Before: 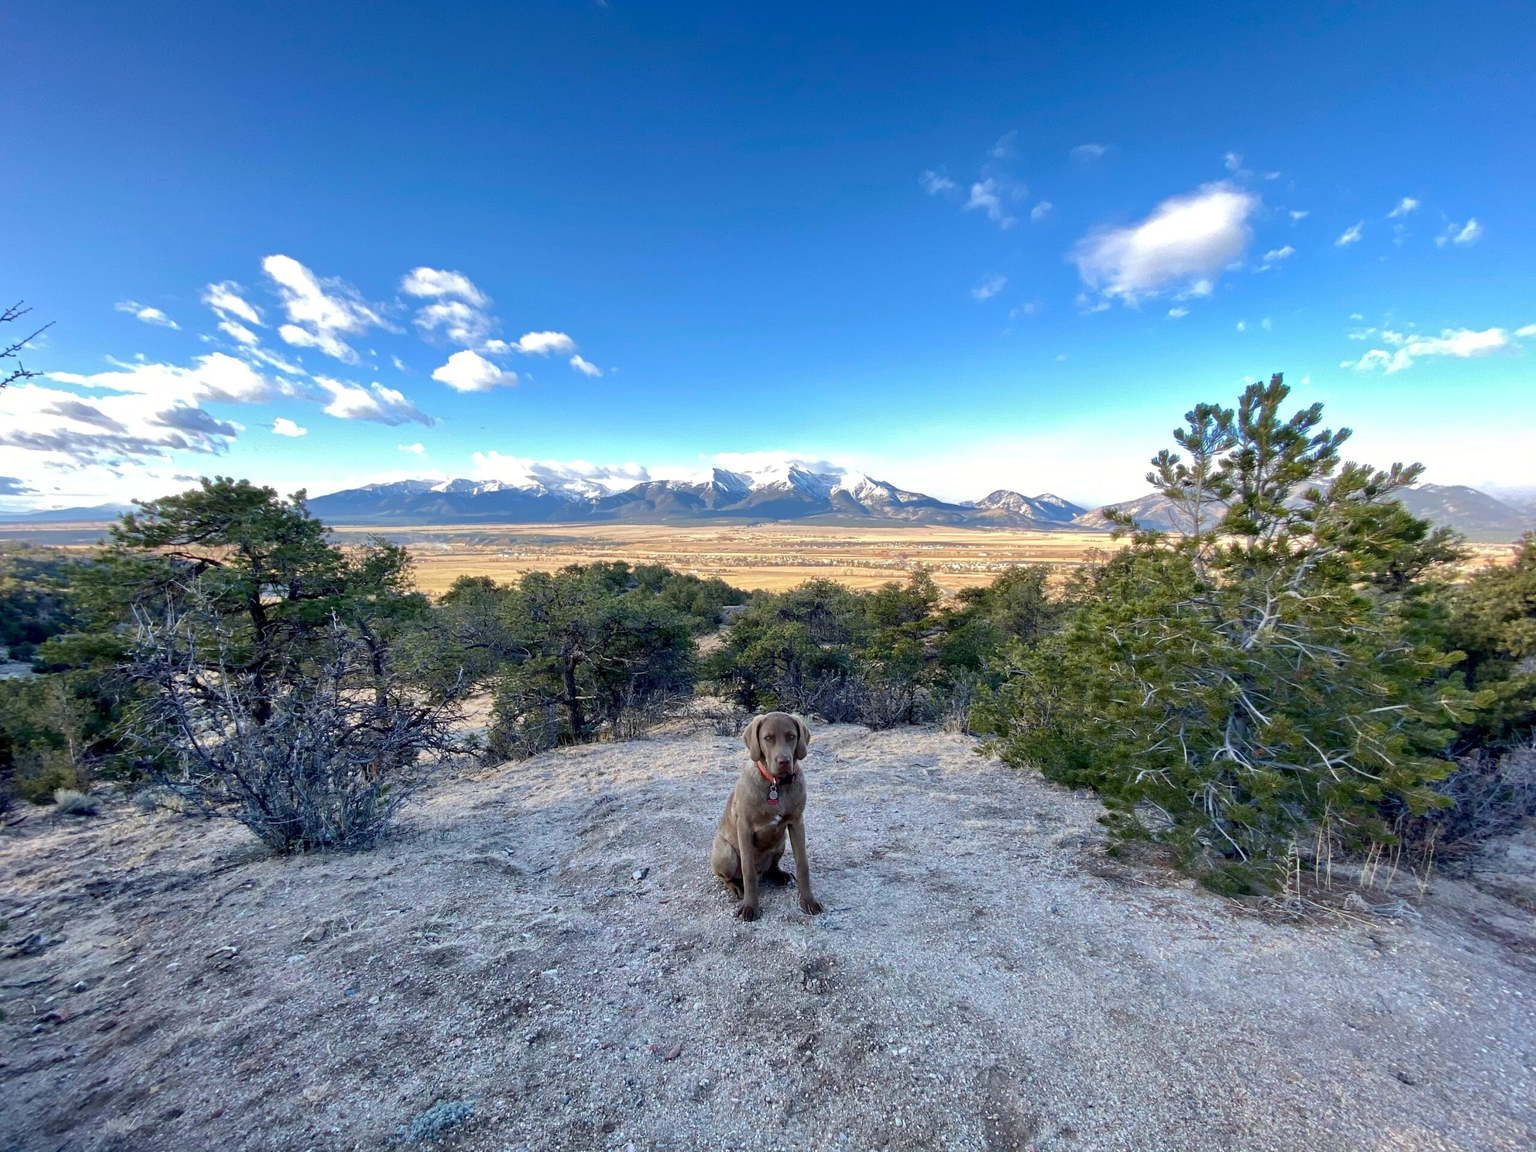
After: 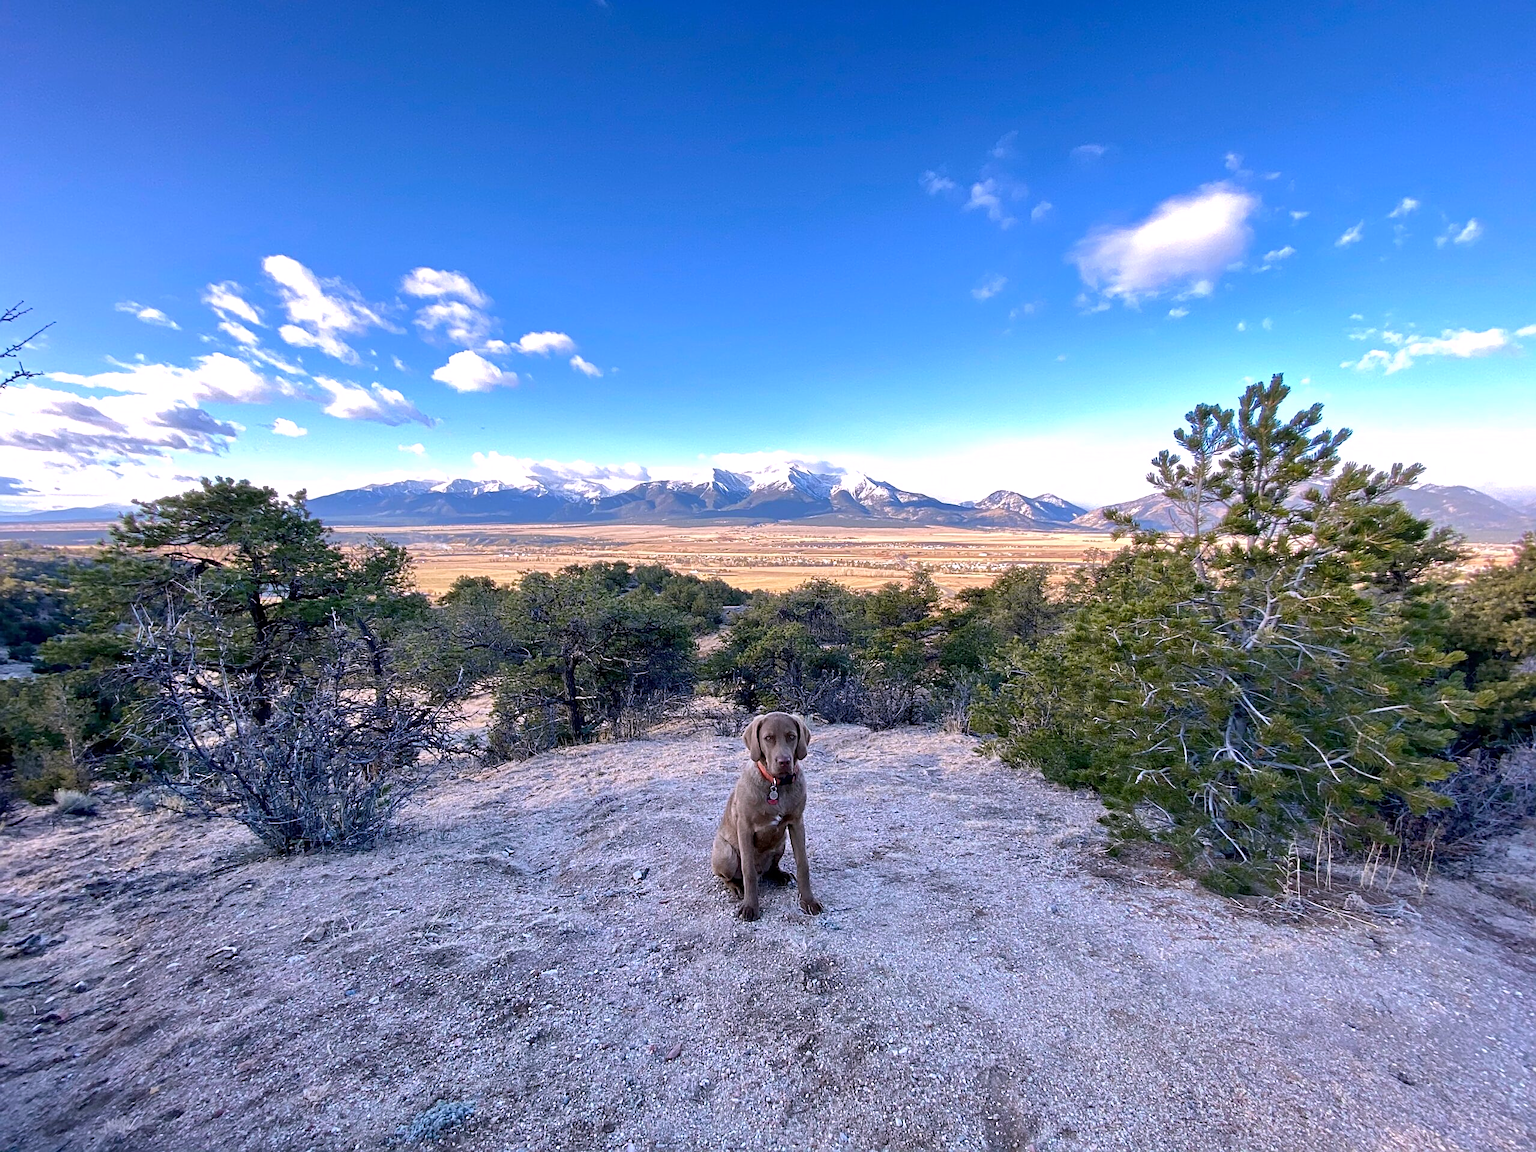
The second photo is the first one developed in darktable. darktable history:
white balance: red 1.066, blue 1.119
sharpen: on, module defaults
